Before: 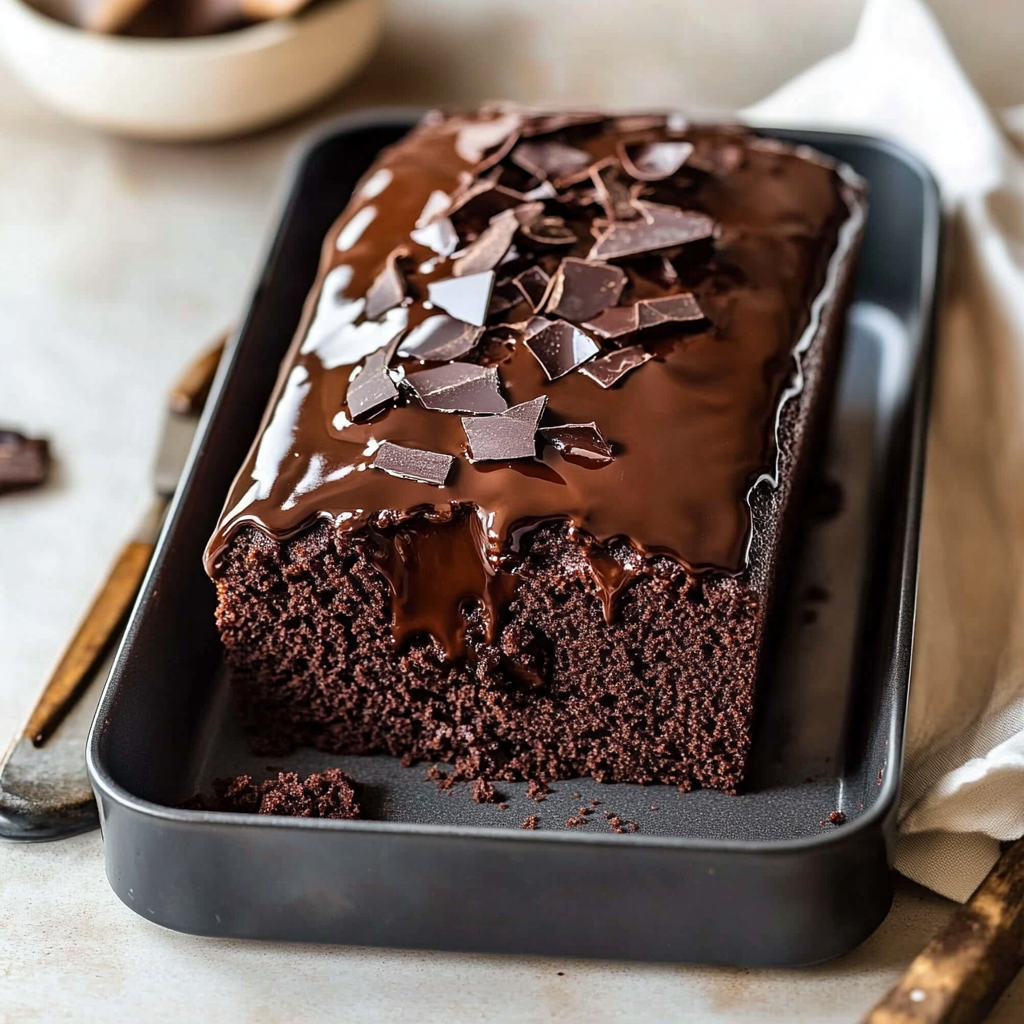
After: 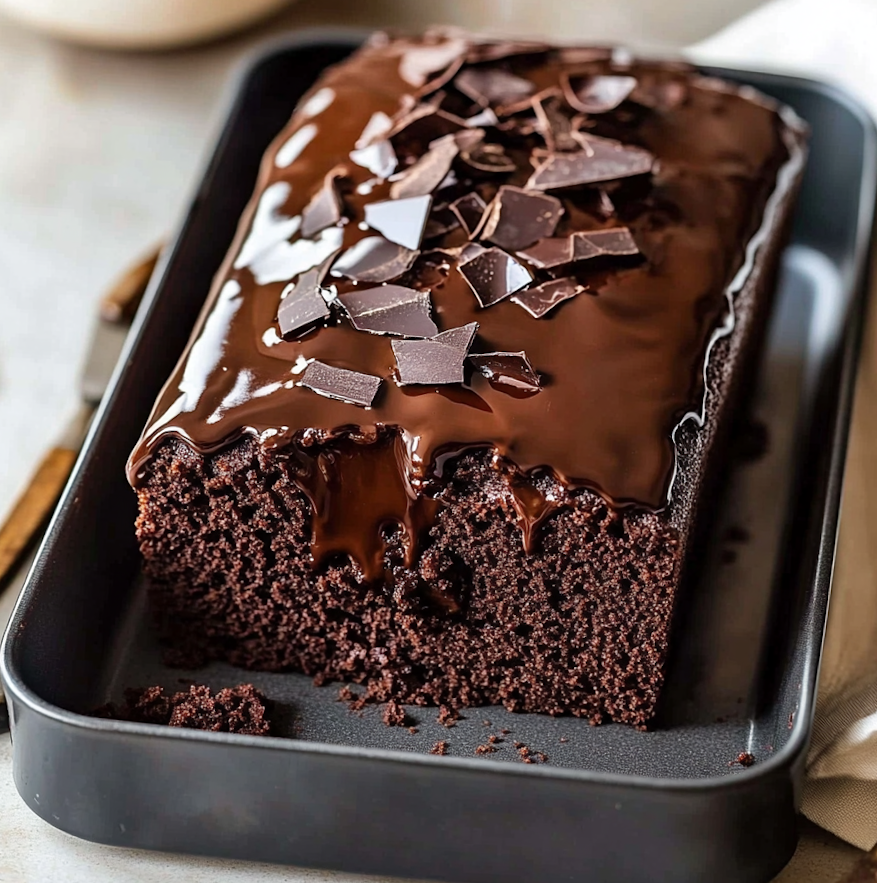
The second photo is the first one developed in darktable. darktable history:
crop and rotate: angle -2.93°, left 5.303%, top 5.209%, right 4.727%, bottom 4.2%
